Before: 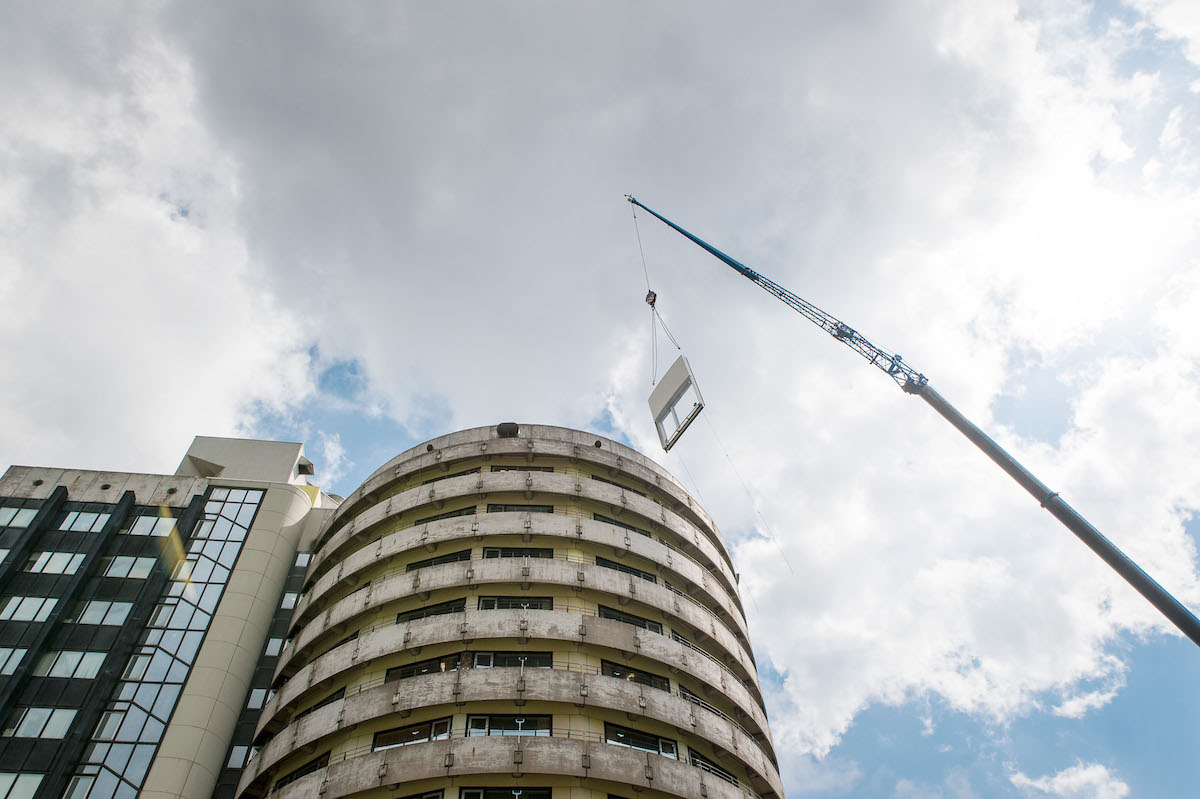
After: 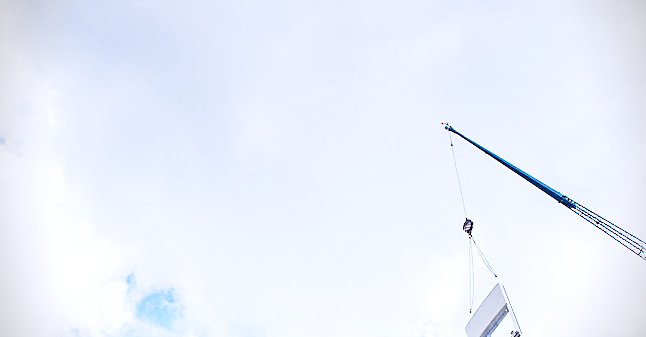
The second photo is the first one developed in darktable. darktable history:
sharpen: on, module defaults
white balance: red 1.009, blue 1.027
base curve: curves: ch0 [(0, 0) (0.028, 0.03) (0.121, 0.232) (0.46, 0.748) (0.859, 0.968) (1, 1)], preserve colors none
crop: left 15.306%, top 9.065%, right 30.789%, bottom 48.638%
vignetting: dithering 8-bit output, unbound false
color calibration: illuminant as shot in camera, x 0.377, y 0.392, temperature 4169.3 K, saturation algorithm version 1 (2020)
tone equalizer: -8 EV -0.417 EV, -7 EV -0.389 EV, -6 EV -0.333 EV, -5 EV -0.222 EV, -3 EV 0.222 EV, -2 EV 0.333 EV, -1 EV 0.389 EV, +0 EV 0.417 EV, edges refinement/feathering 500, mask exposure compensation -1.57 EV, preserve details no
